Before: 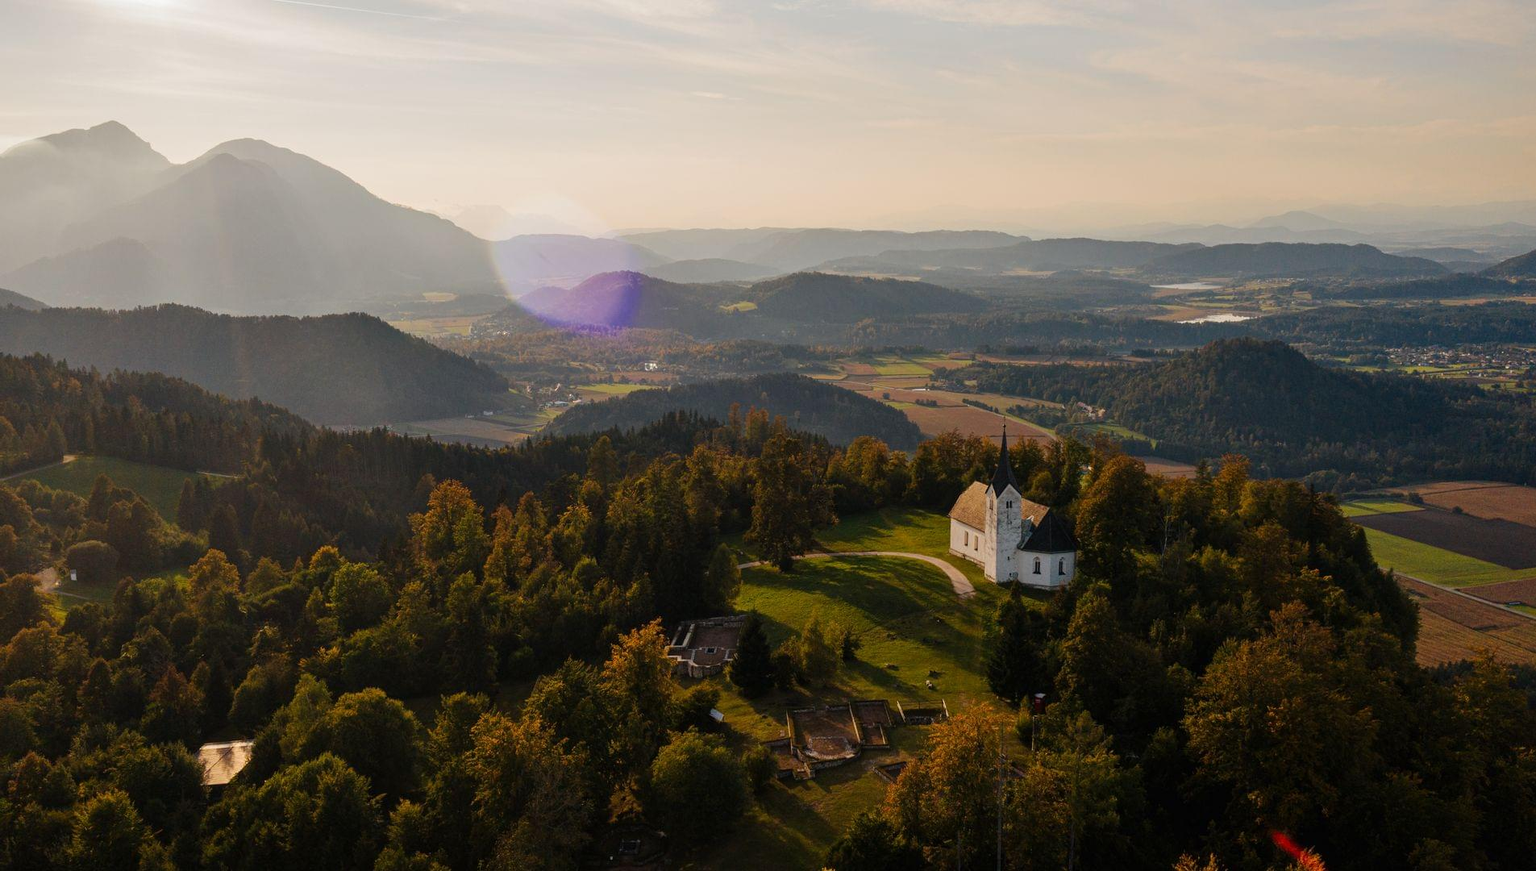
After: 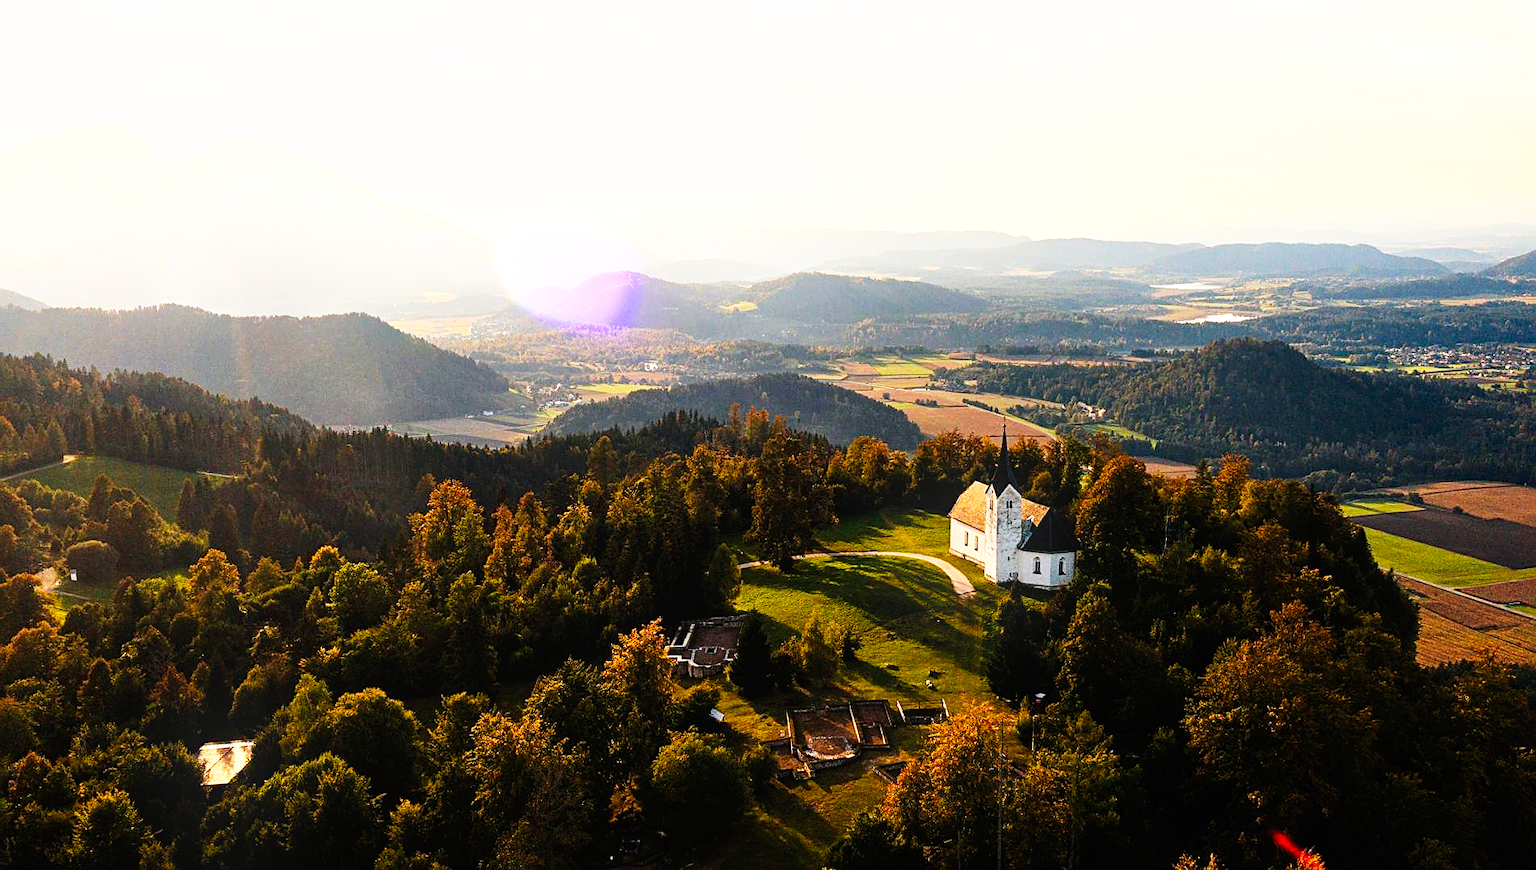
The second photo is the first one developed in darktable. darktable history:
bloom: size 15%, threshold 97%, strength 7%
levels: levels [0, 0.476, 0.951]
sharpen: on, module defaults
base curve: curves: ch0 [(0, 0) (0.007, 0.004) (0.027, 0.03) (0.046, 0.07) (0.207, 0.54) (0.442, 0.872) (0.673, 0.972) (1, 1)], preserve colors none
